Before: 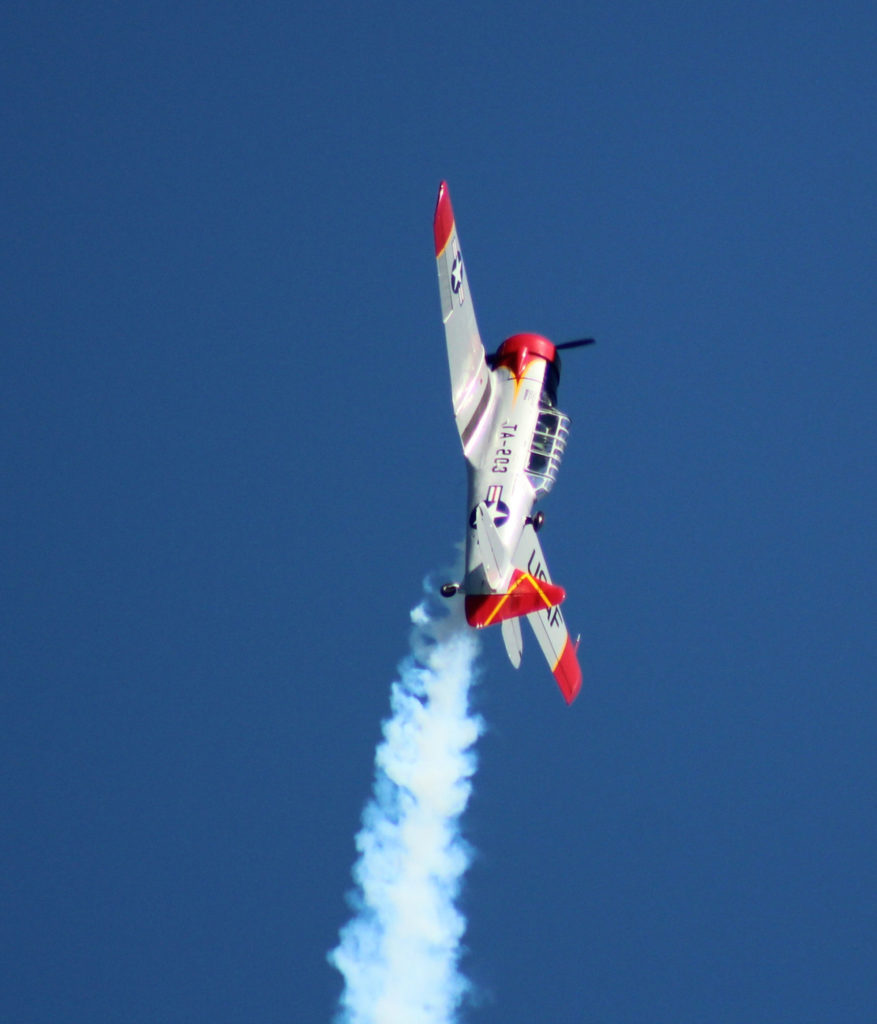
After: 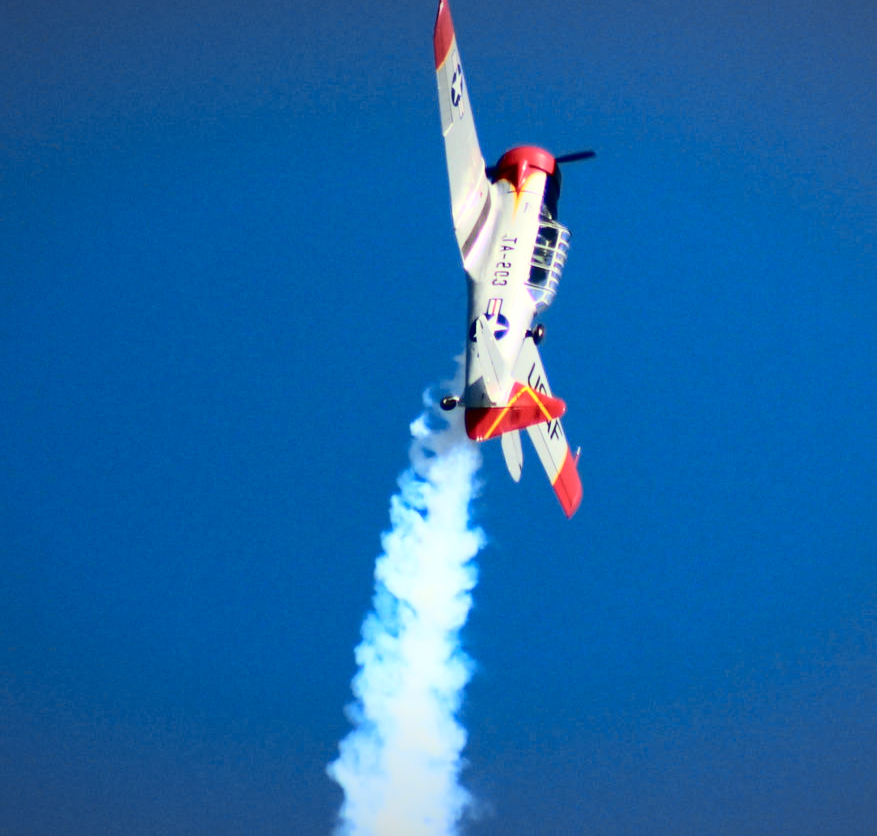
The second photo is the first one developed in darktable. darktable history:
vignetting: fall-off start 98.64%, fall-off radius 101.08%, brightness -0.407, saturation -0.309, width/height ratio 1.424
crop and rotate: top 18.276%
tone curve: curves: ch0 [(0, 0.023) (0.087, 0.065) (0.184, 0.168) (0.45, 0.54) (0.57, 0.683) (0.722, 0.825) (0.877, 0.948) (1, 1)]; ch1 [(0, 0) (0.388, 0.369) (0.447, 0.447) (0.505, 0.5) (0.534, 0.528) (0.573, 0.583) (0.663, 0.68) (1, 1)]; ch2 [(0, 0) (0.314, 0.223) (0.427, 0.405) (0.492, 0.505) (0.531, 0.55) (0.589, 0.599) (1, 1)], color space Lab, independent channels, preserve colors none
local contrast: mode bilateral grid, contrast 20, coarseness 50, detail 119%, midtone range 0.2
